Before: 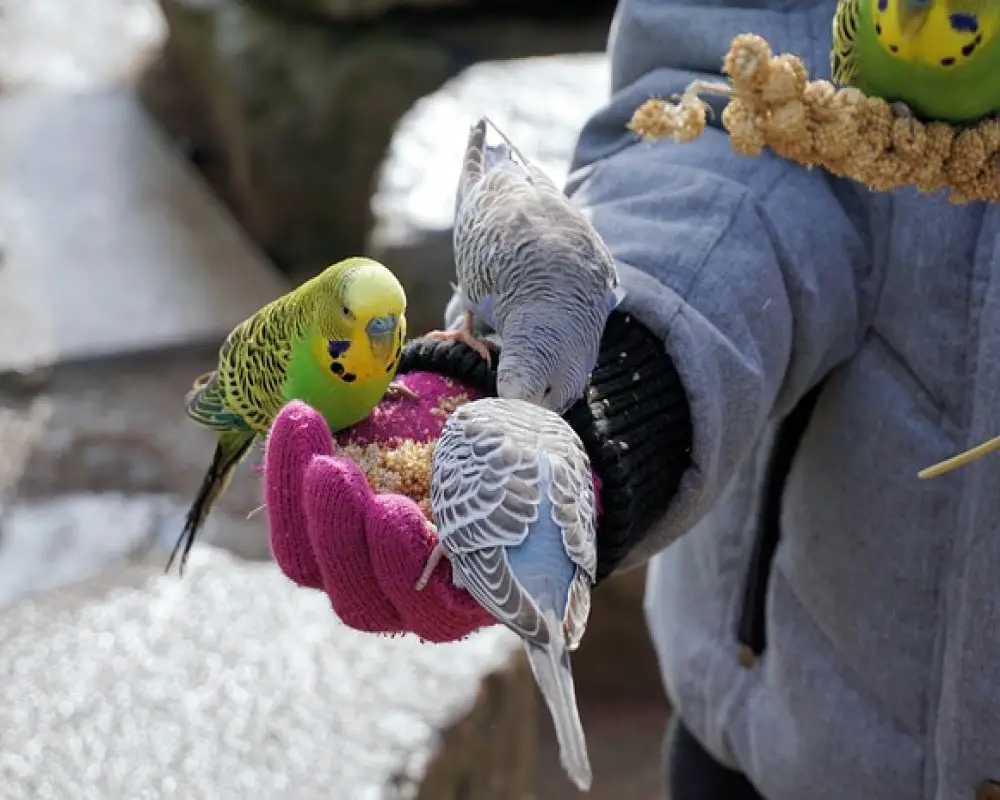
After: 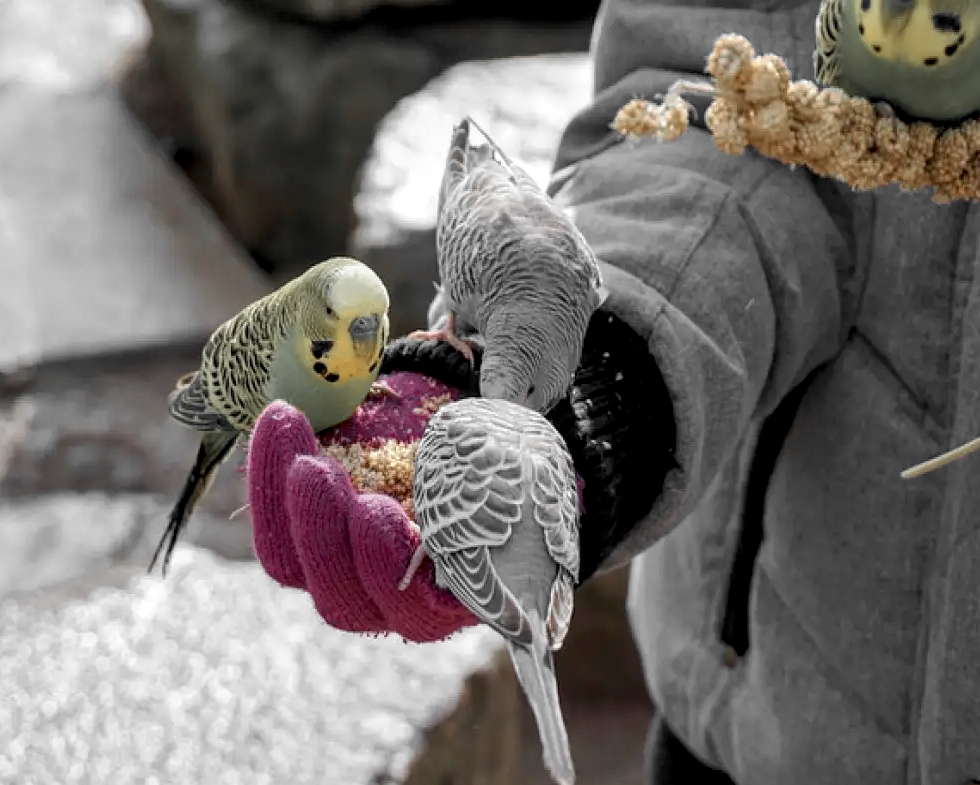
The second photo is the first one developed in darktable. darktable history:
local contrast: detail 130%
color zones: curves: ch0 [(0, 0.447) (0.184, 0.543) (0.323, 0.476) (0.429, 0.445) (0.571, 0.443) (0.714, 0.451) (0.857, 0.452) (1, 0.447)]; ch1 [(0, 0.464) (0.176, 0.46) (0.287, 0.177) (0.429, 0.002) (0.571, 0) (0.714, 0) (0.857, 0) (1, 0.464)]
crop: left 1.712%, right 0.276%, bottom 1.801%
exposure: black level correction 0.004, exposure 0.015 EV, compensate highlight preservation false
